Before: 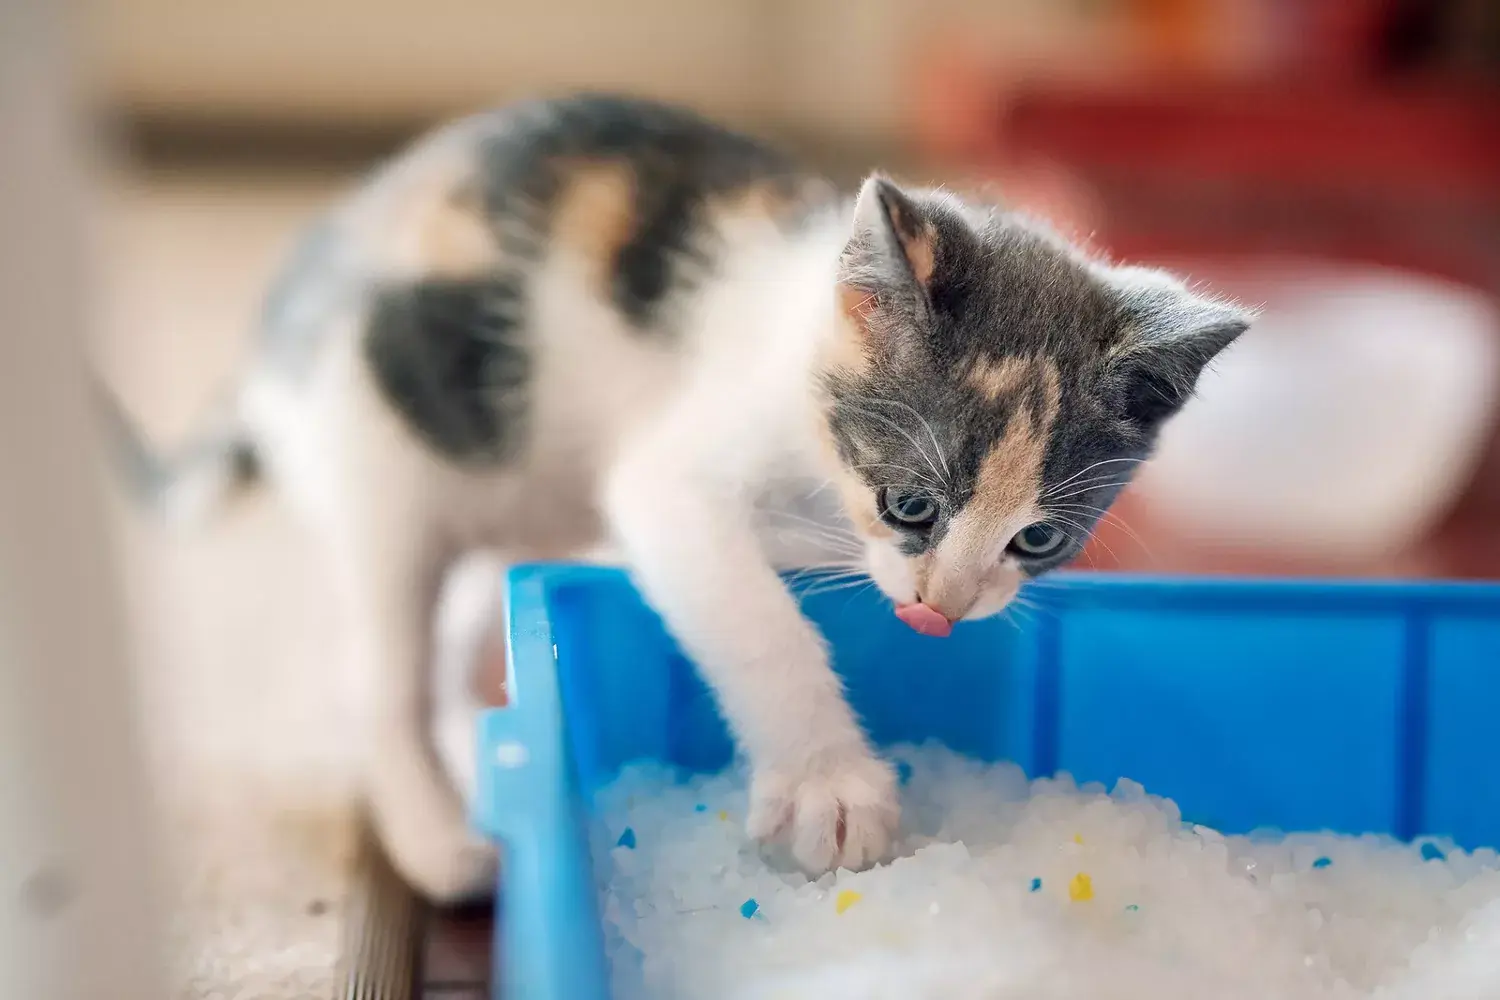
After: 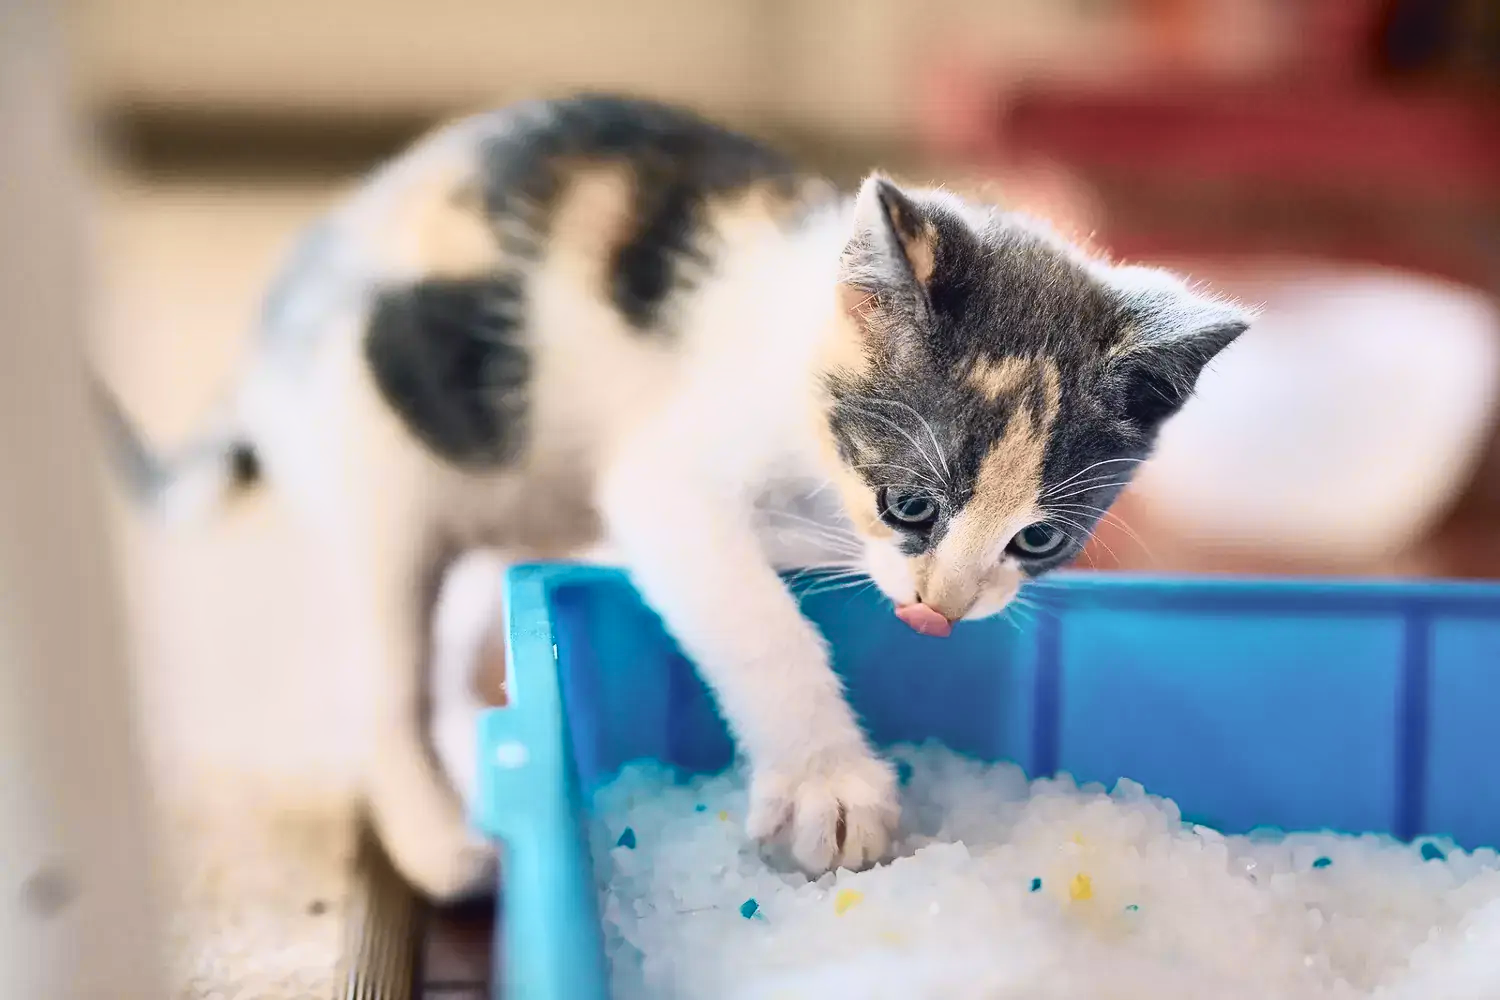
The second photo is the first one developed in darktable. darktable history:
tone curve: curves: ch0 [(0, 0.039) (0.104, 0.094) (0.285, 0.301) (0.673, 0.796) (0.845, 0.932) (0.994, 0.971)]; ch1 [(0, 0) (0.356, 0.385) (0.424, 0.405) (0.498, 0.502) (0.586, 0.57) (0.657, 0.642) (1, 1)]; ch2 [(0, 0) (0.424, 0.438) (0.46, 0.453) (0.515, 0.505) (0.557, 0.57) (0.612, 0.583) (0.722, 0.67) (1, 1)], color space Lab, independent channels, preserve colors none
shadows and highlights: shadows 40, highlights -54, highlights color adjustment 46%, low approximation 0.01, soften with gaussian
